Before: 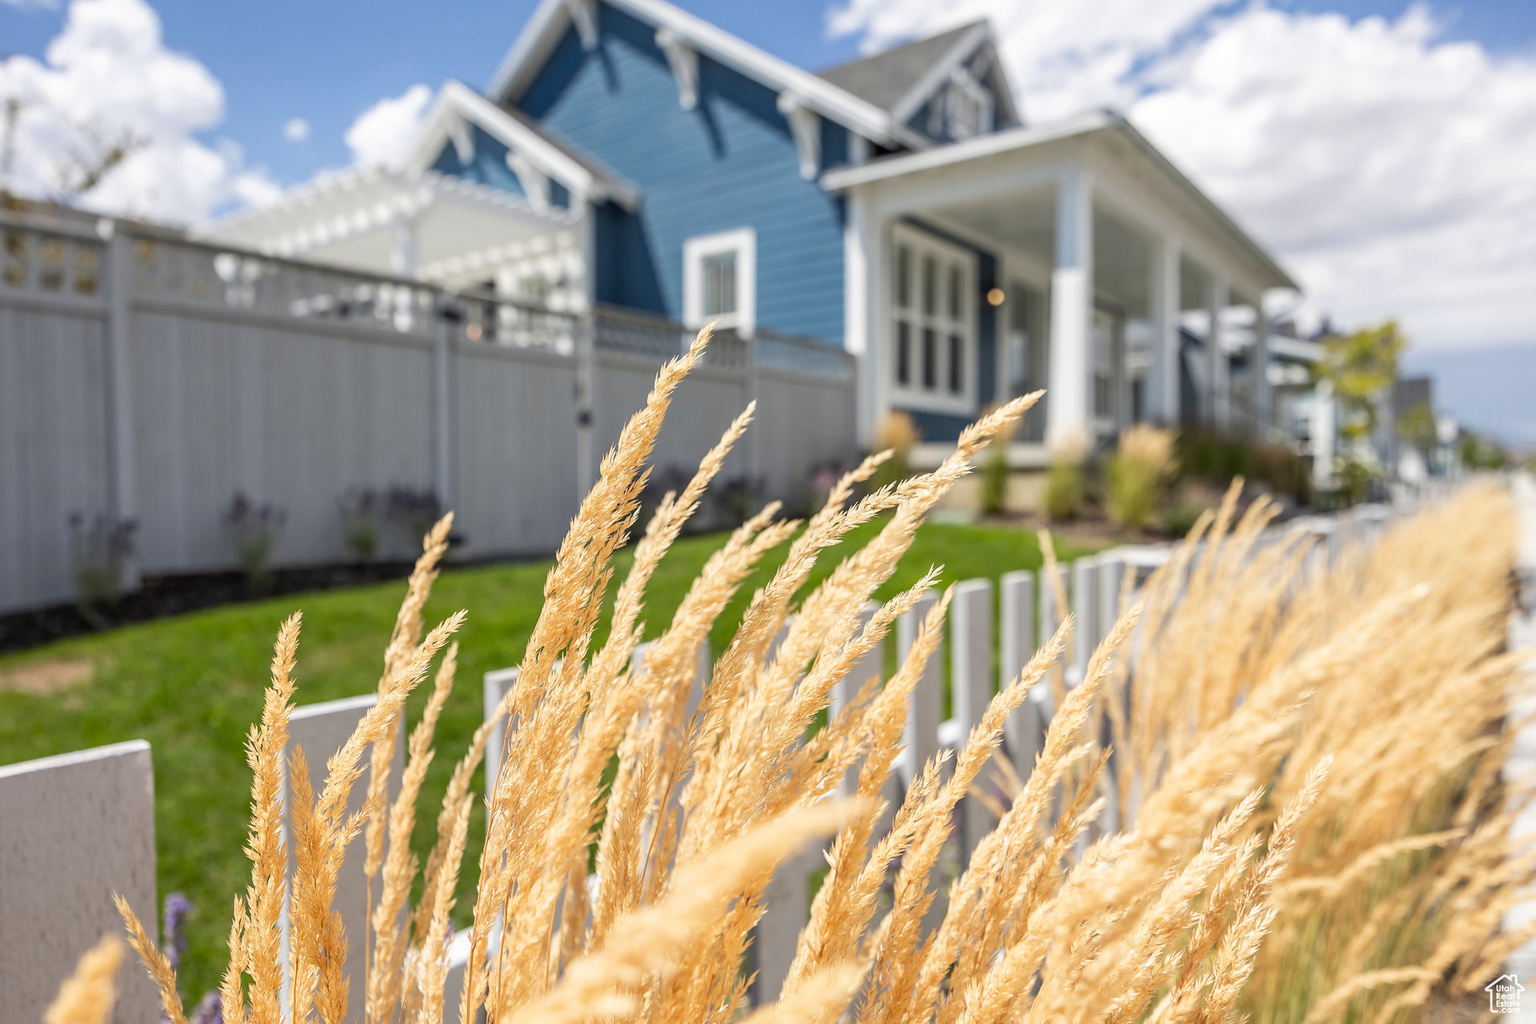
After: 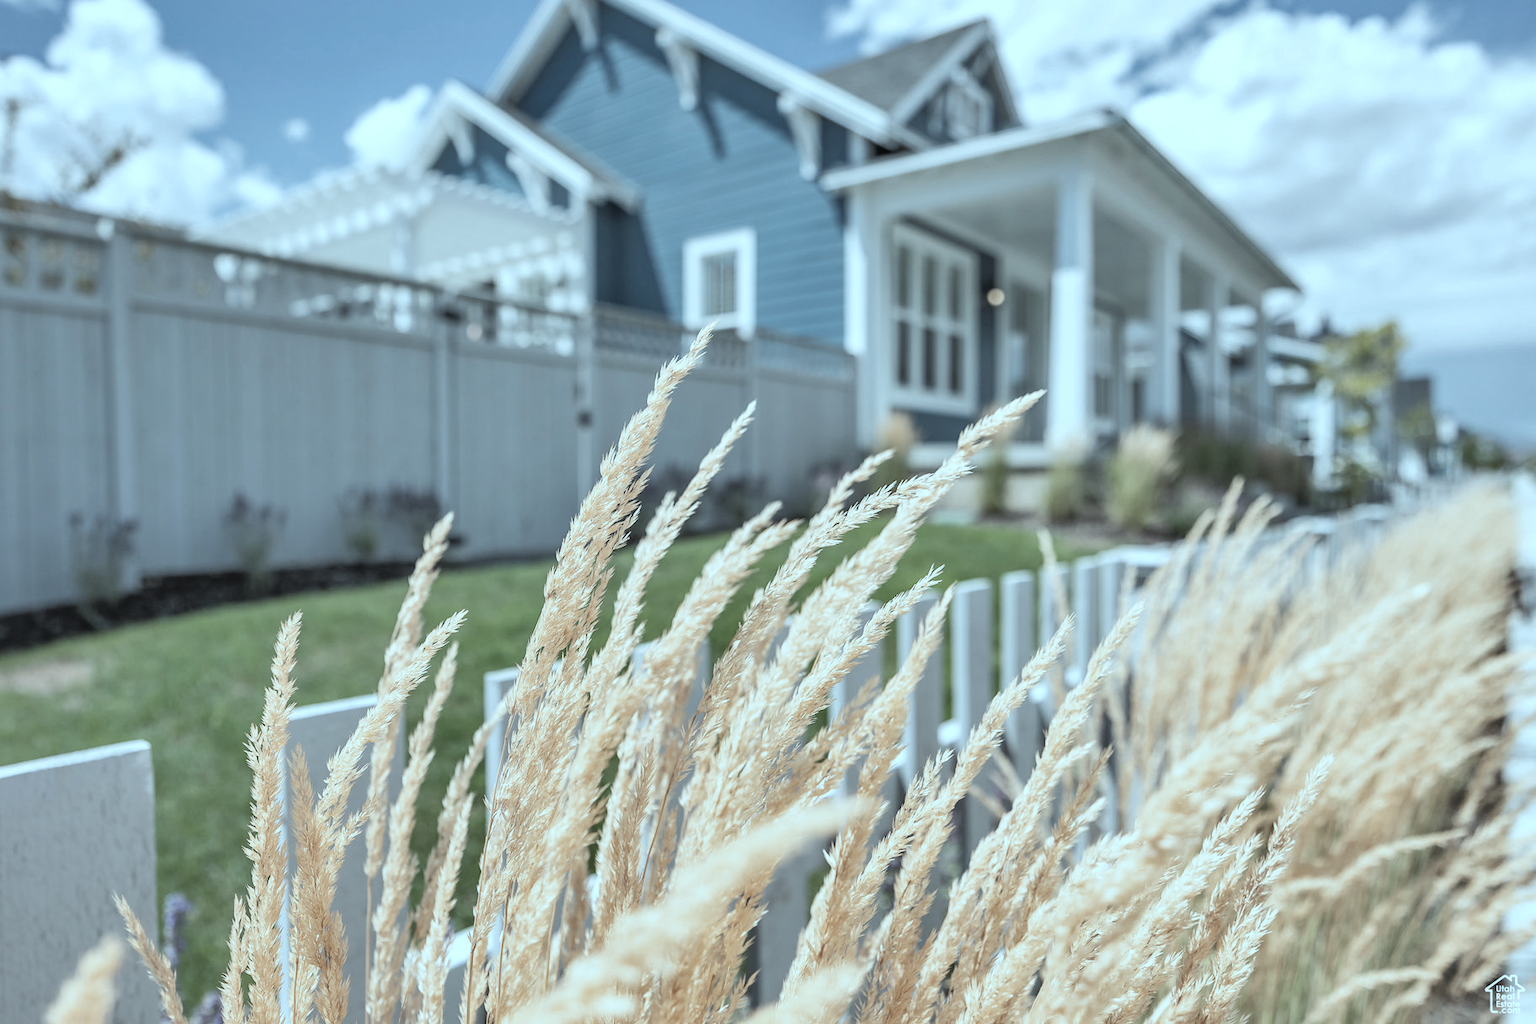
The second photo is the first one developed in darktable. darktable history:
contrast brightness saturation: brightness 0.181, saturation -0.505
color correction: highlights a* -11.54, highlights b* -15.52
shadows and highlights: soften with gaussian
